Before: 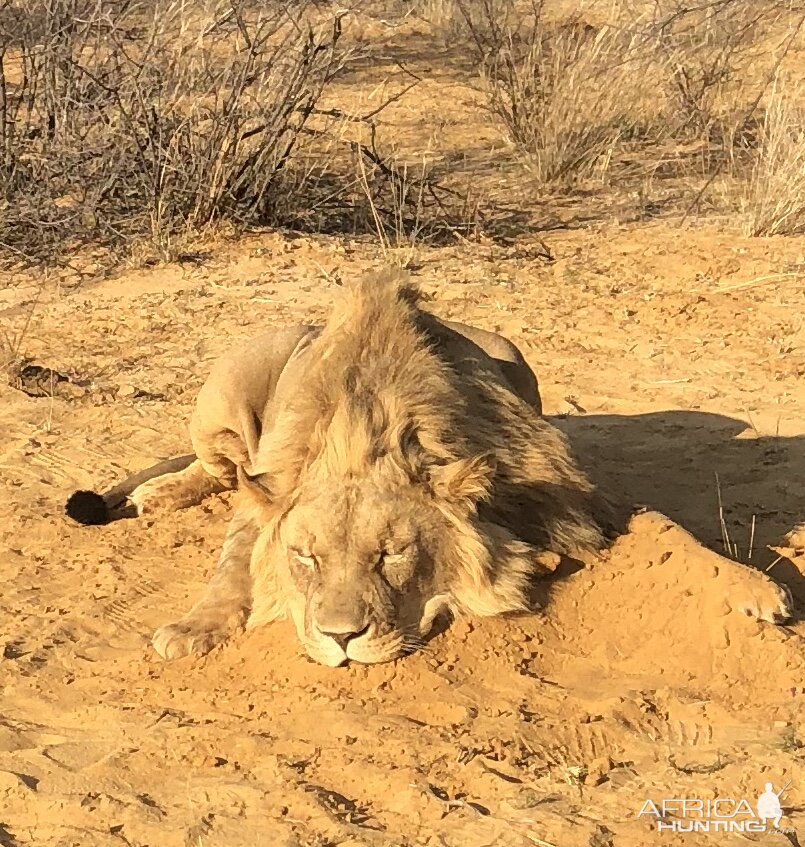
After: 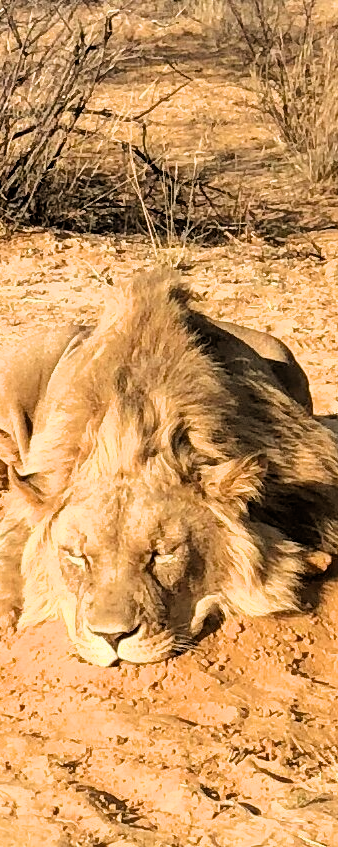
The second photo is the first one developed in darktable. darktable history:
filmic rgb: middle gray luminance 8.71%, black relative exposure -6.24 EV, white relative exposure 2.71 EV, target black luminance 0%, hardness 4.74, latitude 73.41%, contrast 1.332, shadows ↔ highlights balance 9.64%, color science v6 (2022)
crop: left 28.524%, right 29.372%
